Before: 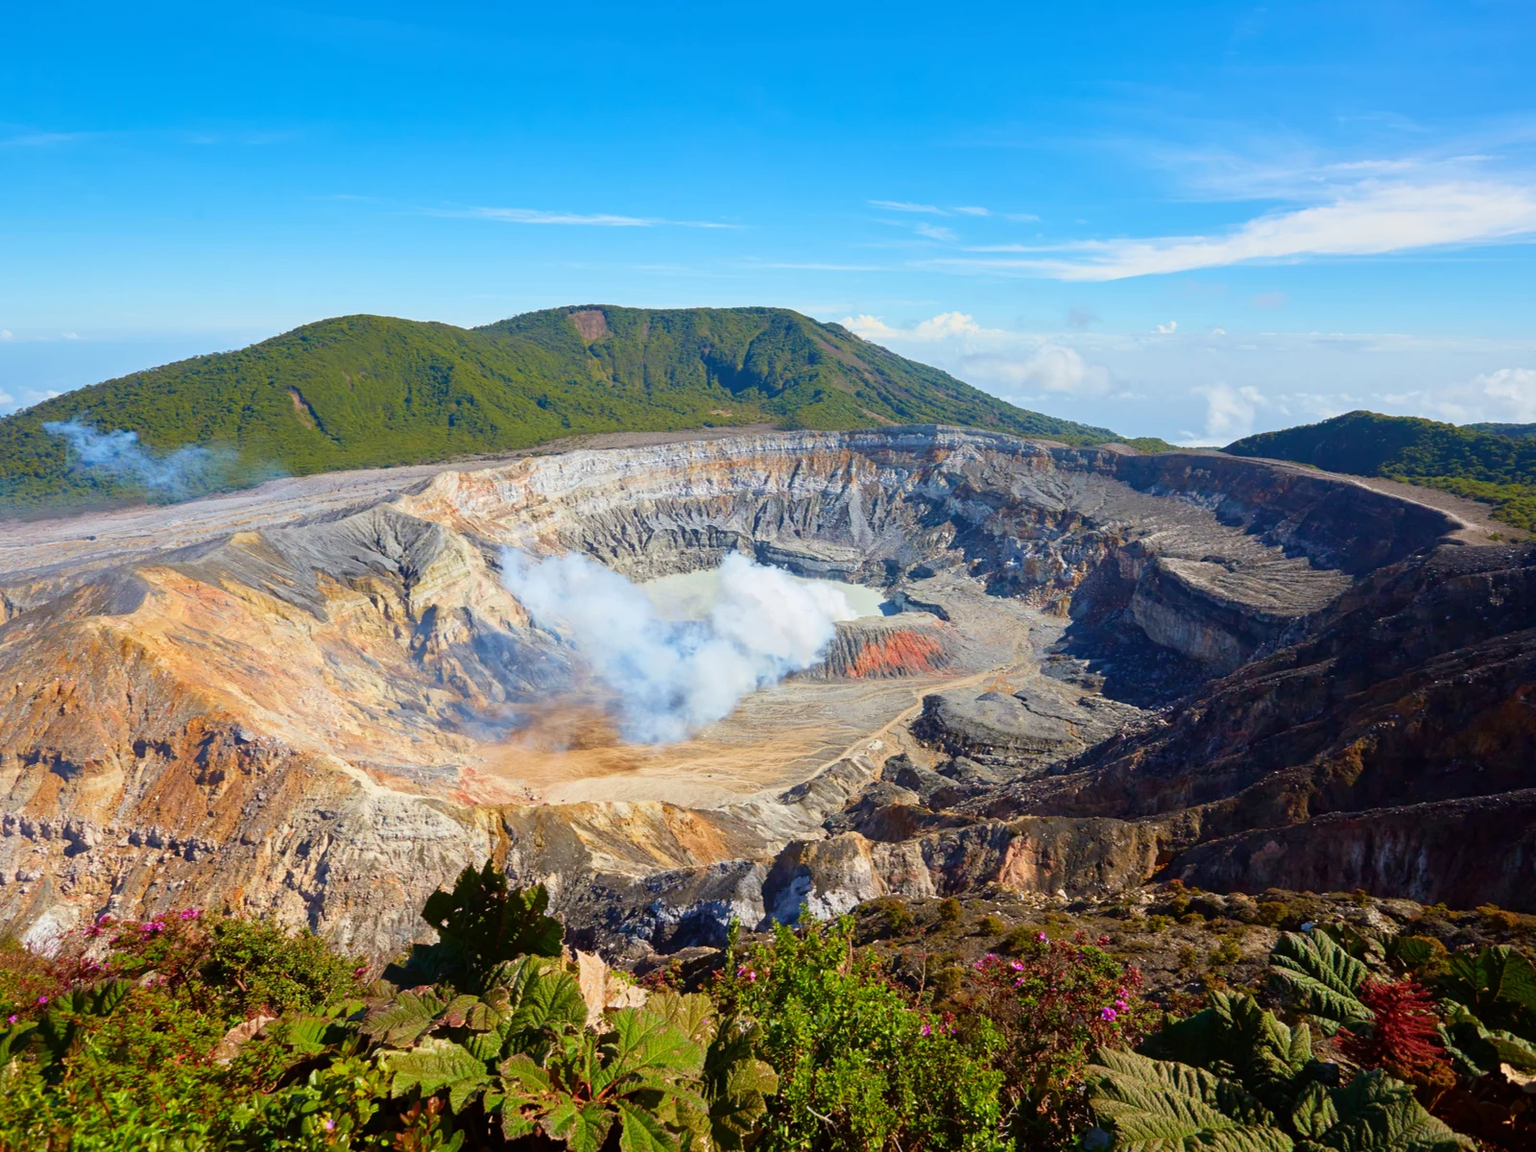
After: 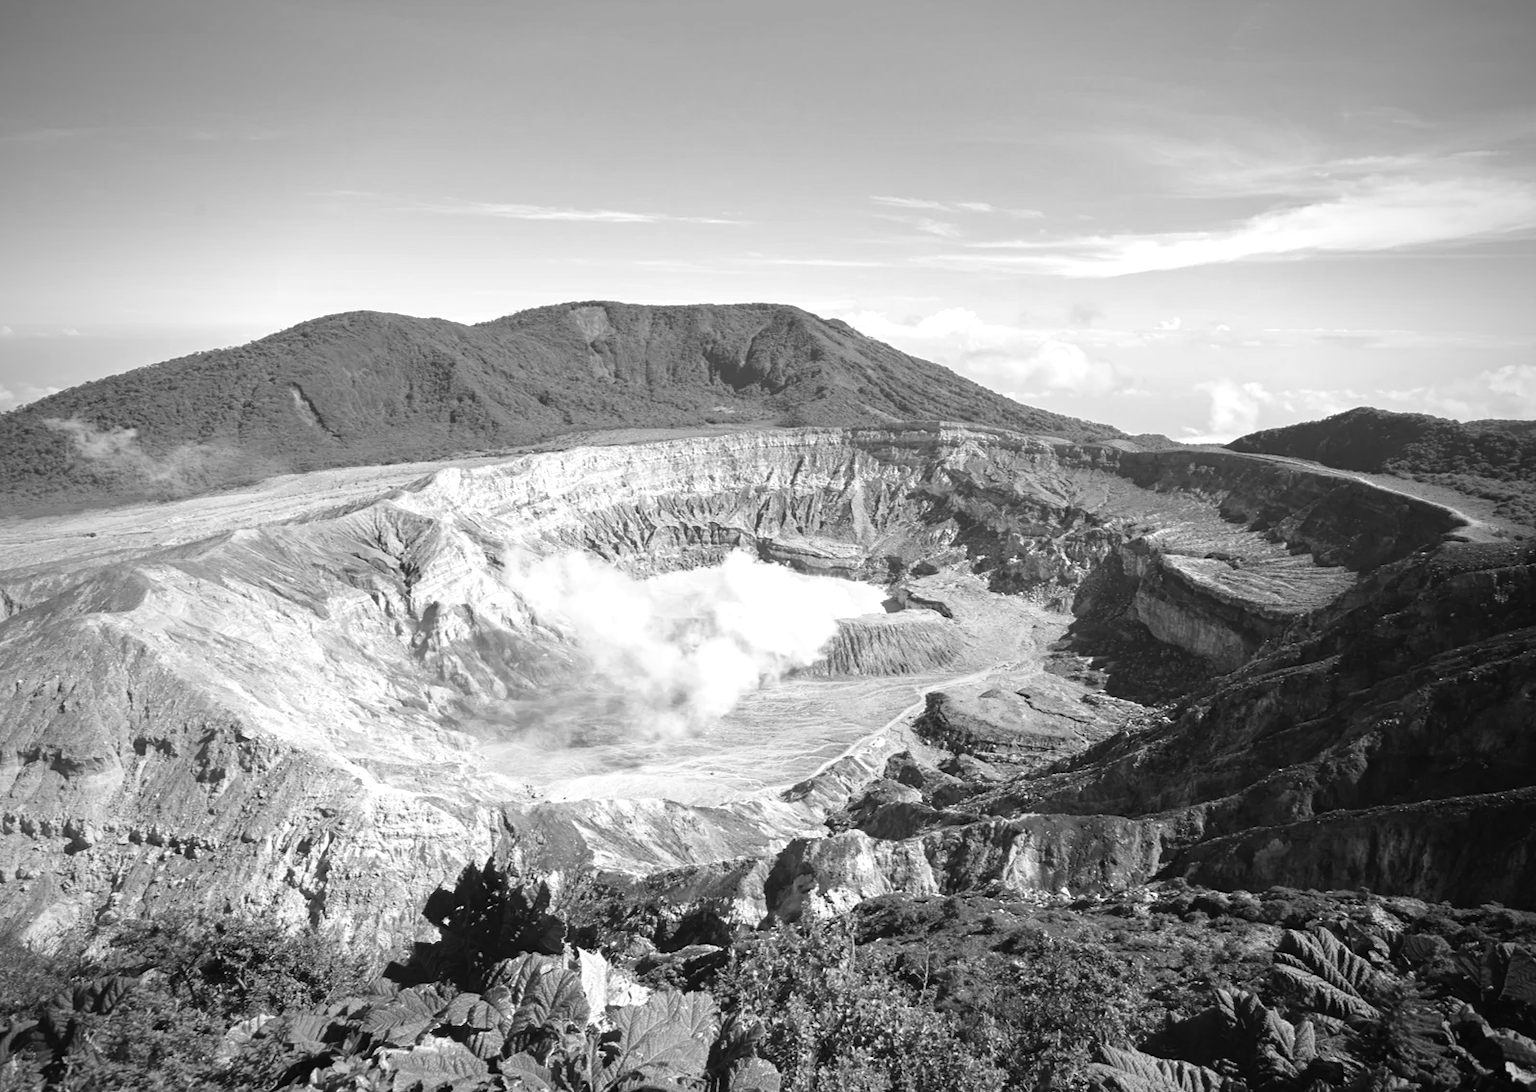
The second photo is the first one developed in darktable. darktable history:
vignetting: fall-off start 71.74%
tone equalizer: on, module defaults
white balance: red 1.138, green 0.996, blue 0.812
exposure: exposure 0.574 EV, compensate highlight preservation false
crop: top 0.448%, right 0.264%, bottom 5.045%
monochrome: on, module defaults
contrast brightness saturation: contrast -0.05, saturation -0.41
